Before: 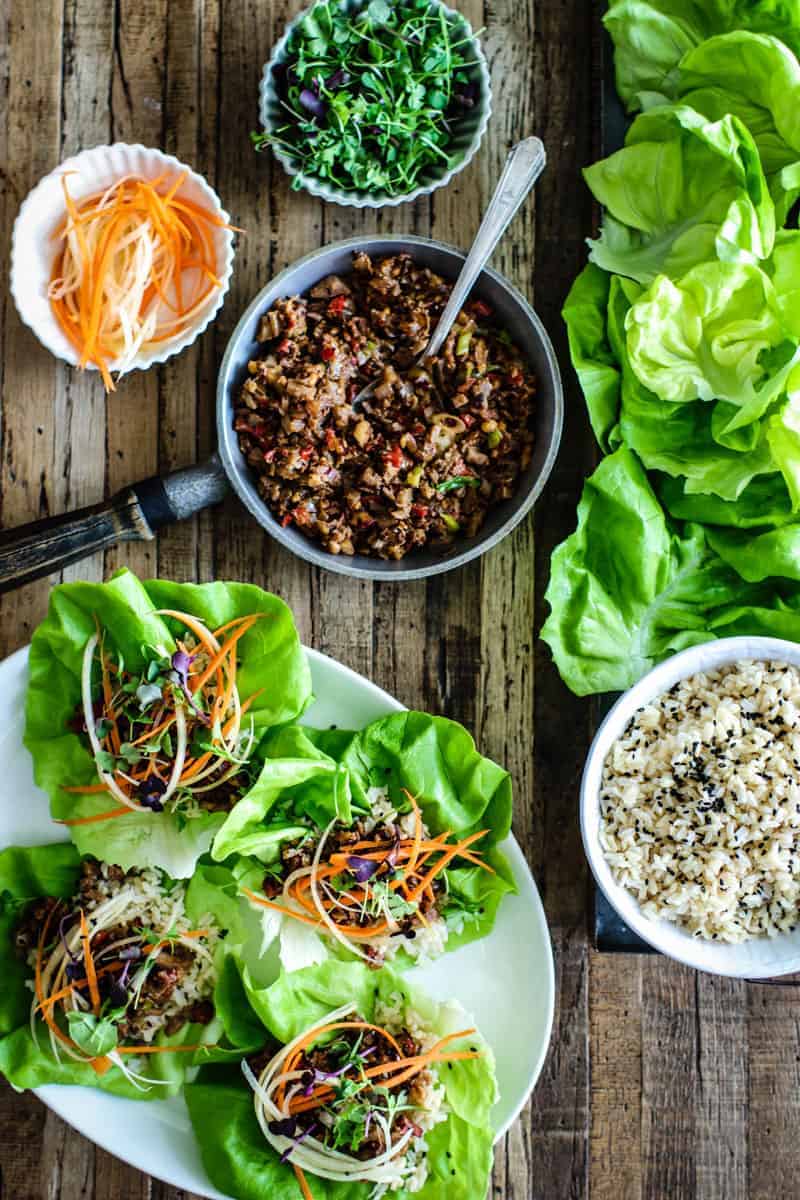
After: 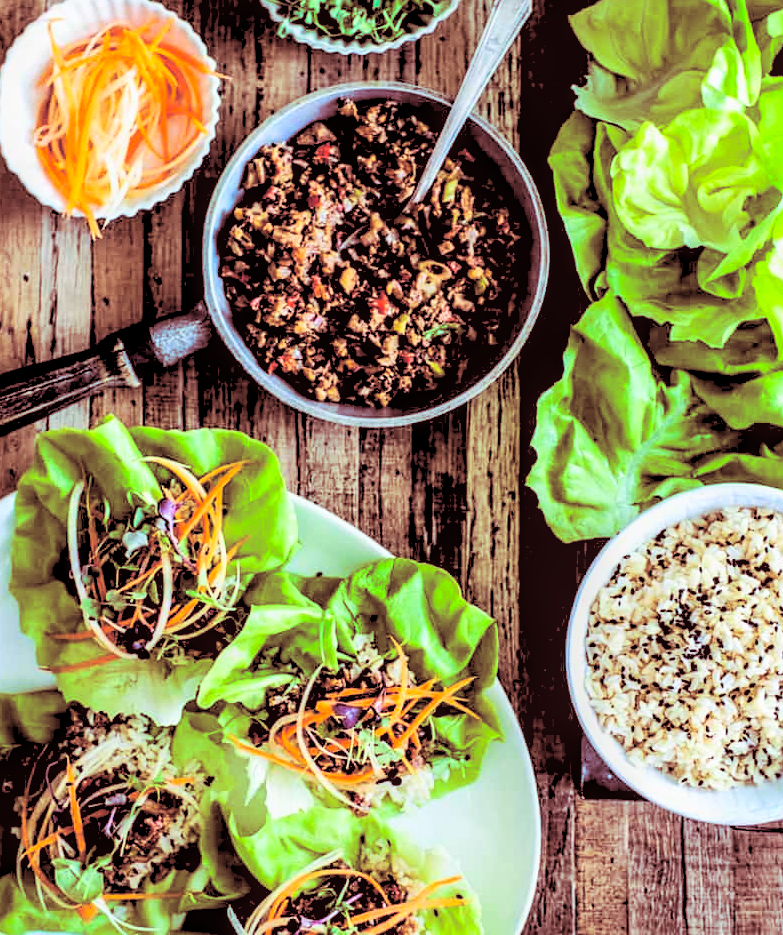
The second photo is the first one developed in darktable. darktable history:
sharpen: amount 0.2
crop and rotate: left 1.814%, top 12.818%, right 0.25%, bottom 9.225%
rgb levels: preserve colors sum RGB, levels [[0.038, 0.433, 0.934], [0, 0.5, 1], [0, 0.5, 1]]
local contrast: on, module defaults
split-toning: highlights › saturation 0, balance -61.83
exposure: black level correction 0.002, exposure 0.15 EV, compensate highlight preservation false
contrast brightness saturation: contrast 0.2, brightness 0.16, saturation 0.22
